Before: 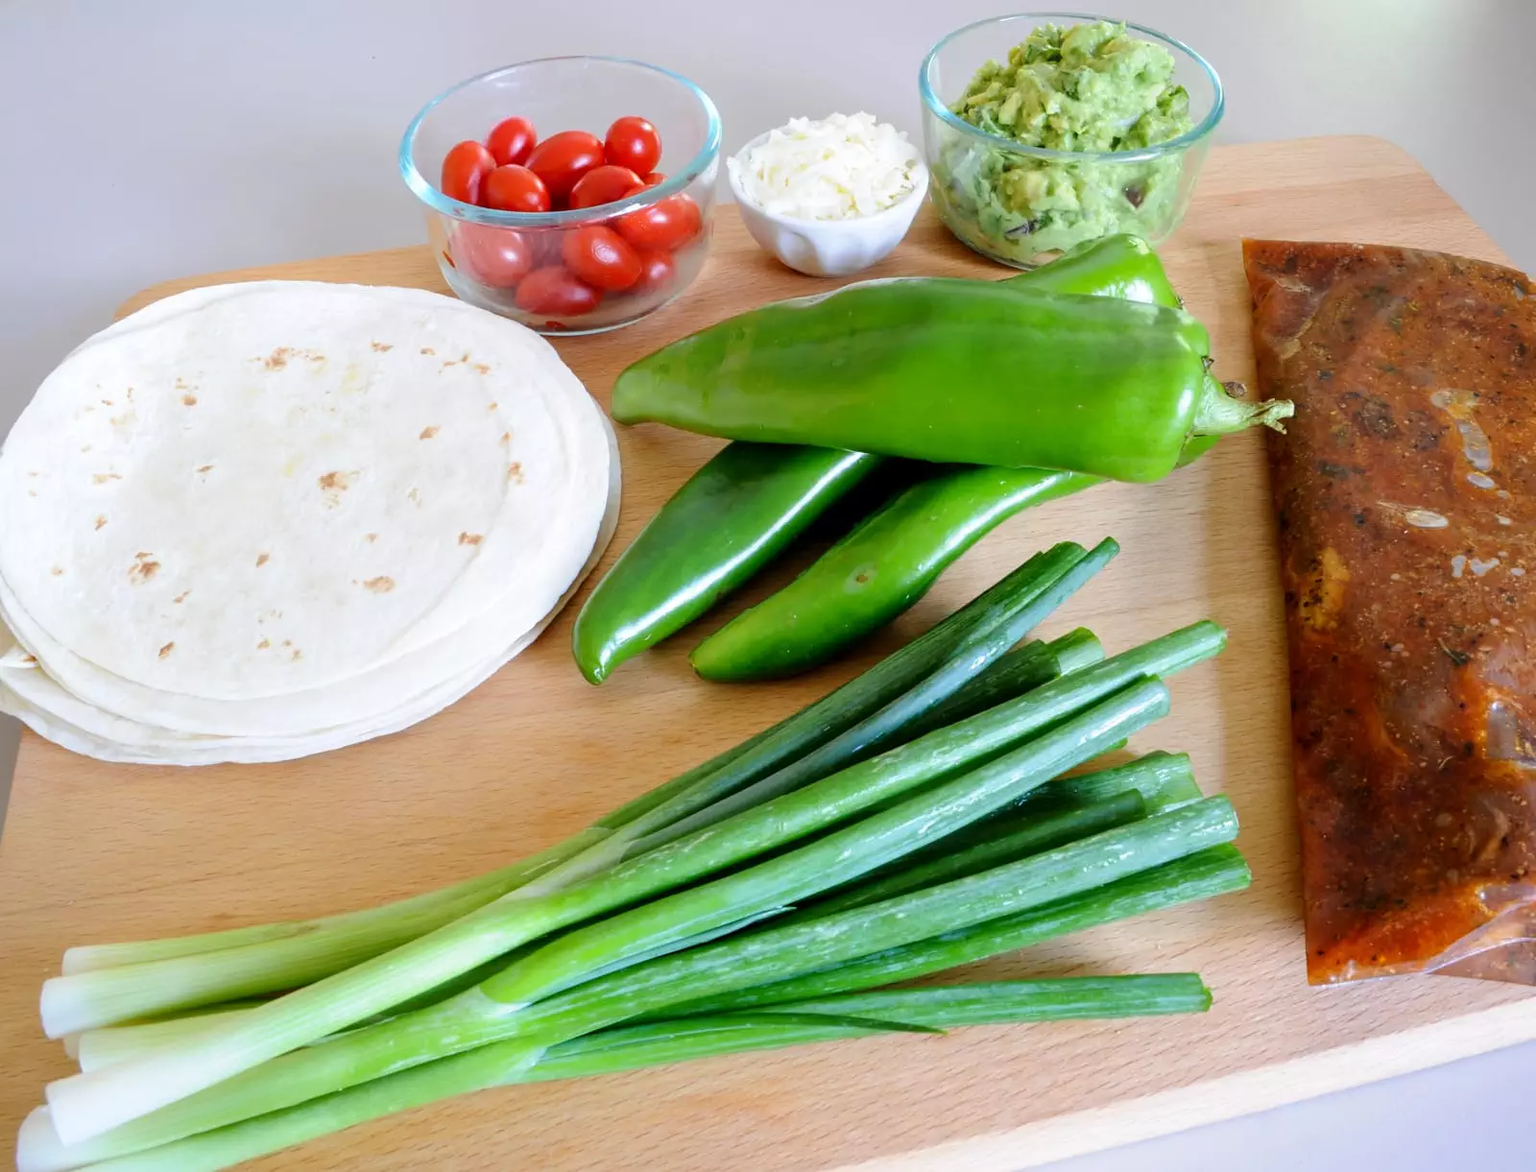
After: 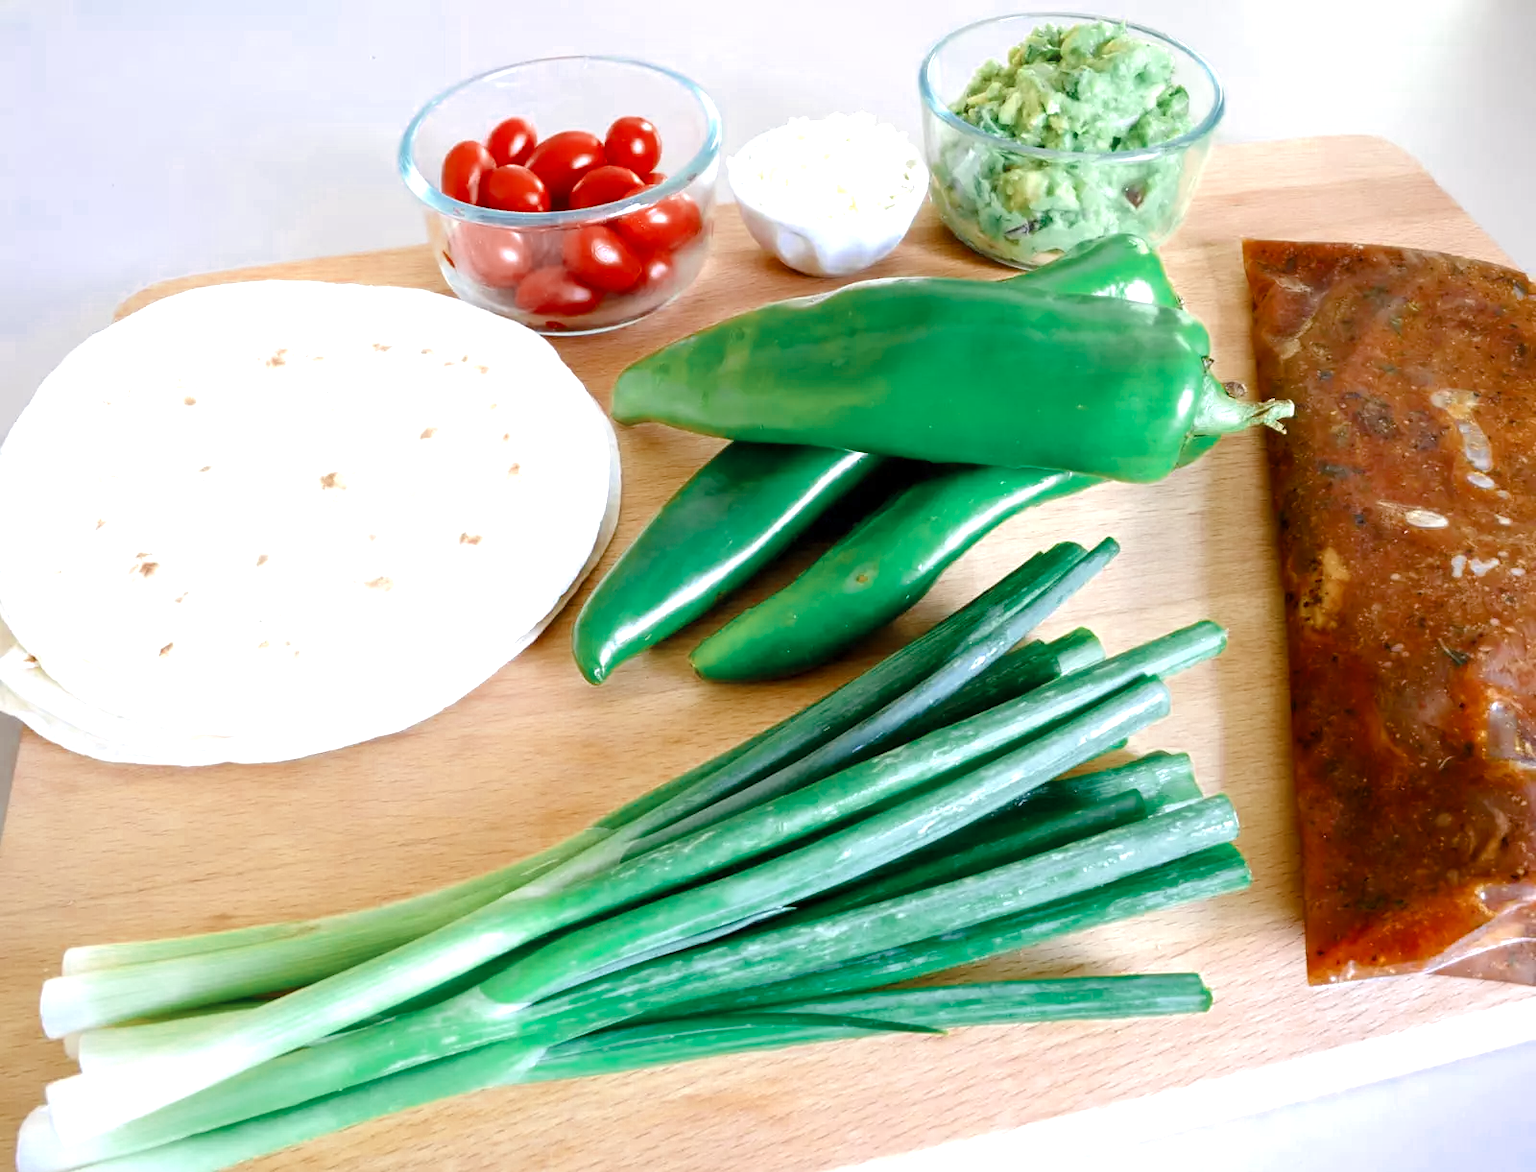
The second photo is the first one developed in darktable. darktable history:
exposure: exposure 0.77 EV, compensate highlight preservation false
color balance rgb: perceptual saturation grading › global saturation 20%, perceptual saturation grading › highlights -25%, perceptual saturation grading › shadows 25%
color zones: curves: ch0 [(0, 0.5) (0.125, 0.4) (0.25, 0.5) (0.375, 0.4) (0.5, 0.4) (0.625, 0.35) (0.75, 0.35) (0.875, 0.5)]; ch1 [(0, 0.35) (0.125, 0.45) (0.25, 0.35) (0.375, 0.35) (0.5, 0.35) (0.625, 0.35) (0.75, 0.45) (0.875, 0.35)]; ch2 [(0, 0.6) (0.125, 0.5) (0.25, 0.5) (0.375, 0.6) (0.5, 0.6) (0.625, 0.5) (0.75, 0.5) (0.875, 0.5)]
